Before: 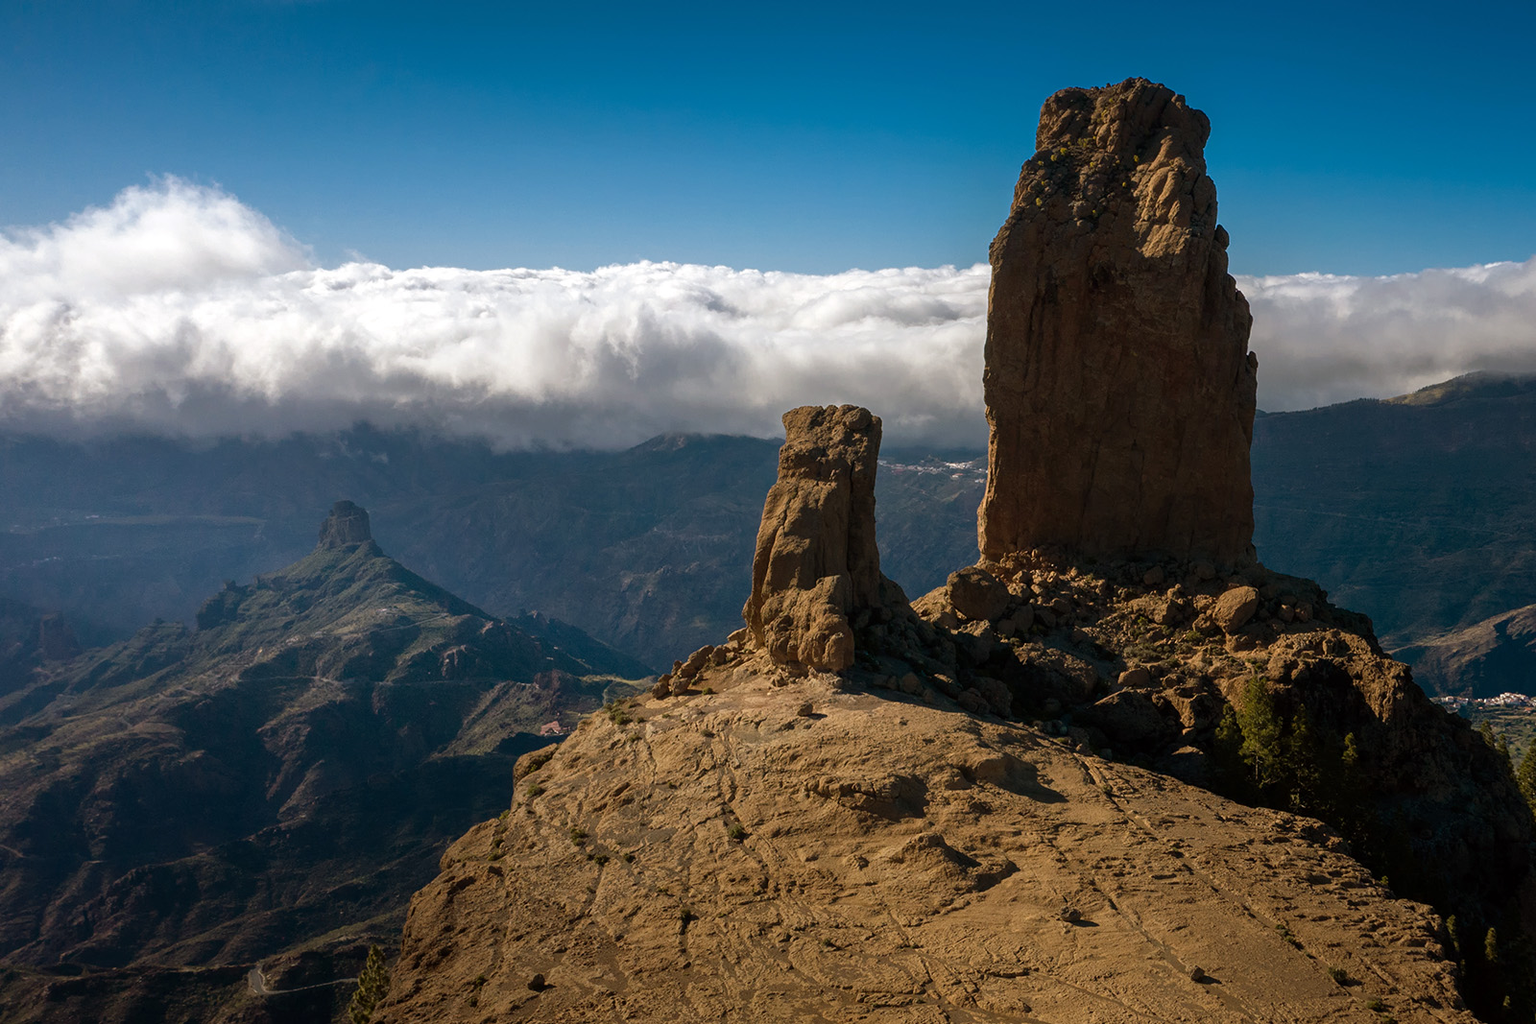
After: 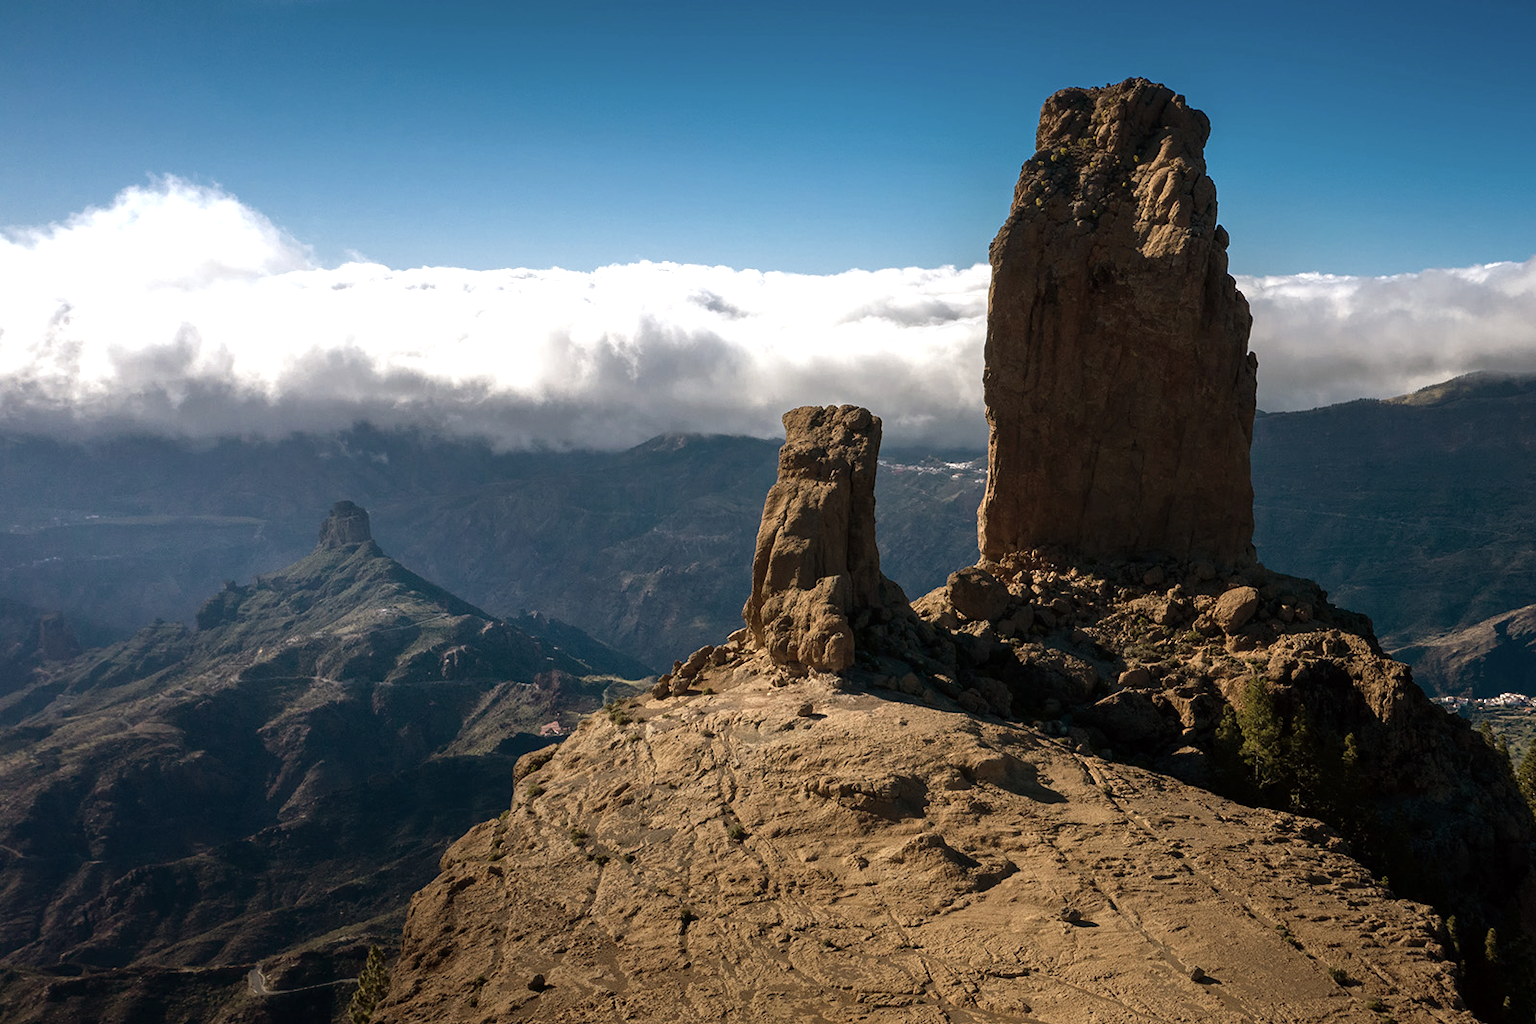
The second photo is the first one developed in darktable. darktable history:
levels: levels [0, 0.43, 0.859]
contrast brightness saturation: contrast 0.06, brightness -0.01, saturation -0.23
